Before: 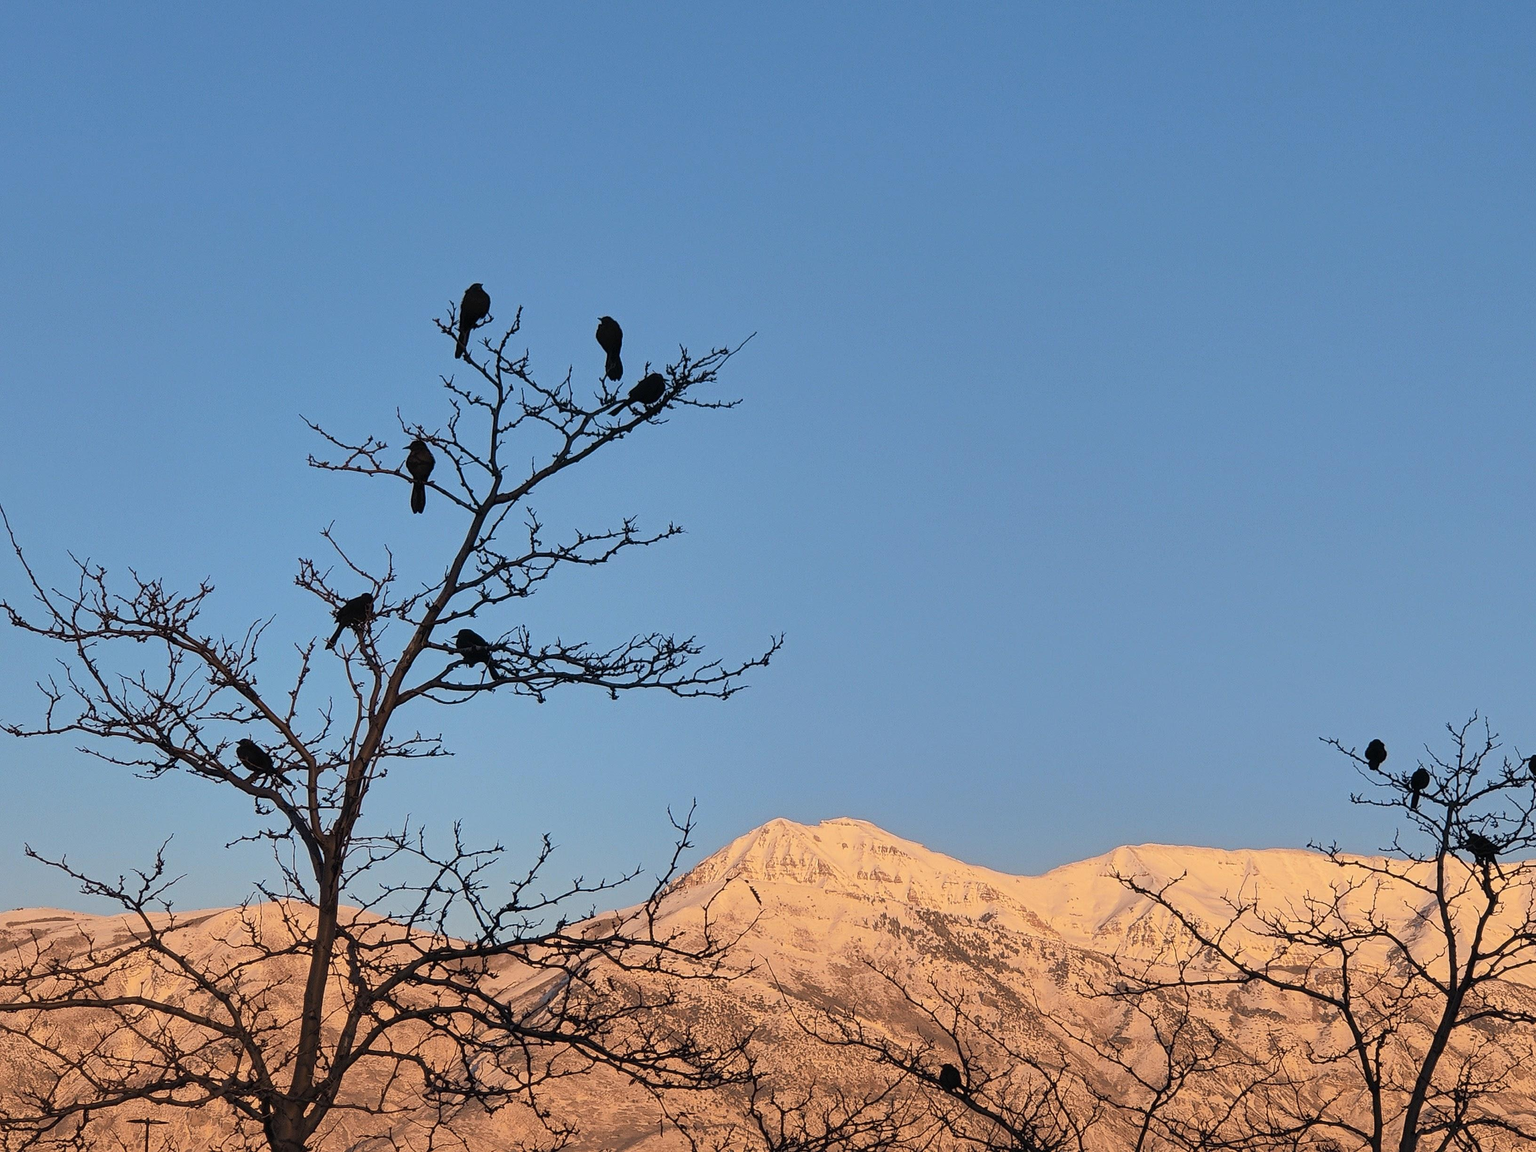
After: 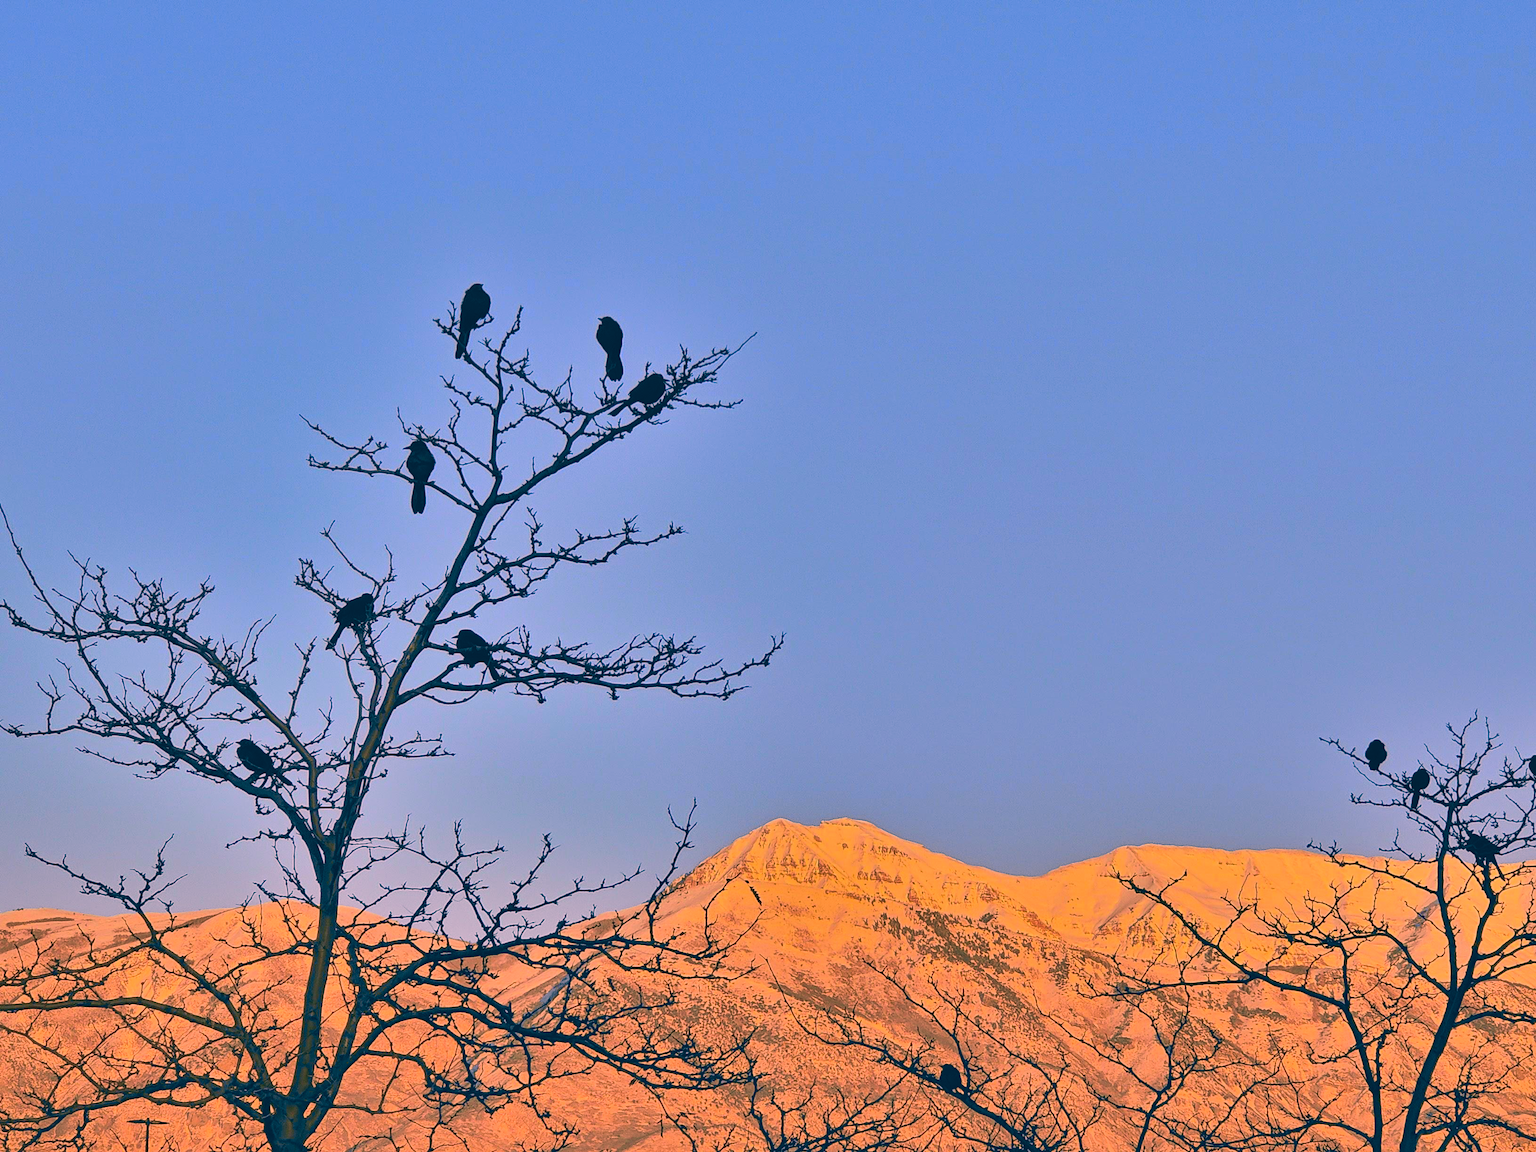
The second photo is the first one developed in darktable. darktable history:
color correction: highlights a* 16.54, highlights b* 0.227, shadows a* -15.11, shadows b* -14.5, saturation 1.55
contrast brightness saturation: contrast -0.162, brightness 0.047, saturation -0.129
exposure: compensate exposure bias true, compensate highlight preservation false
shadows and highlights: radius 106.62, shadows 44.22, highlights -66.57, low approximation 0.01, soften with gaussian
tone curve: curves: ch0 [(0, 0) (0.071, 0.047) (0.266, 0.26) (0.483, 0.554) (0.753, 0.811) (1, 0.983)]; ch1 [(0, 0) (0.346, 0.307) (0.408, 0.387) (0.463, 0.465) (0.482, 0.493) (0.502, 0.5) (0.517, 0.502) (0.55, 0.548) (0.597, 0.61) (0.651, 0.698) (1, 1)]; ch2 [(0, 0) (0.346, 0.34) (0.434, 0.46) (0.485, 0.494) (0.5, 0.494) (0.517, 0.506) (0.526, 0.545) (0.583, 0.61) (0.625, 0.659) (1, 1)], color space Lab, independent channels, preserve colors none
